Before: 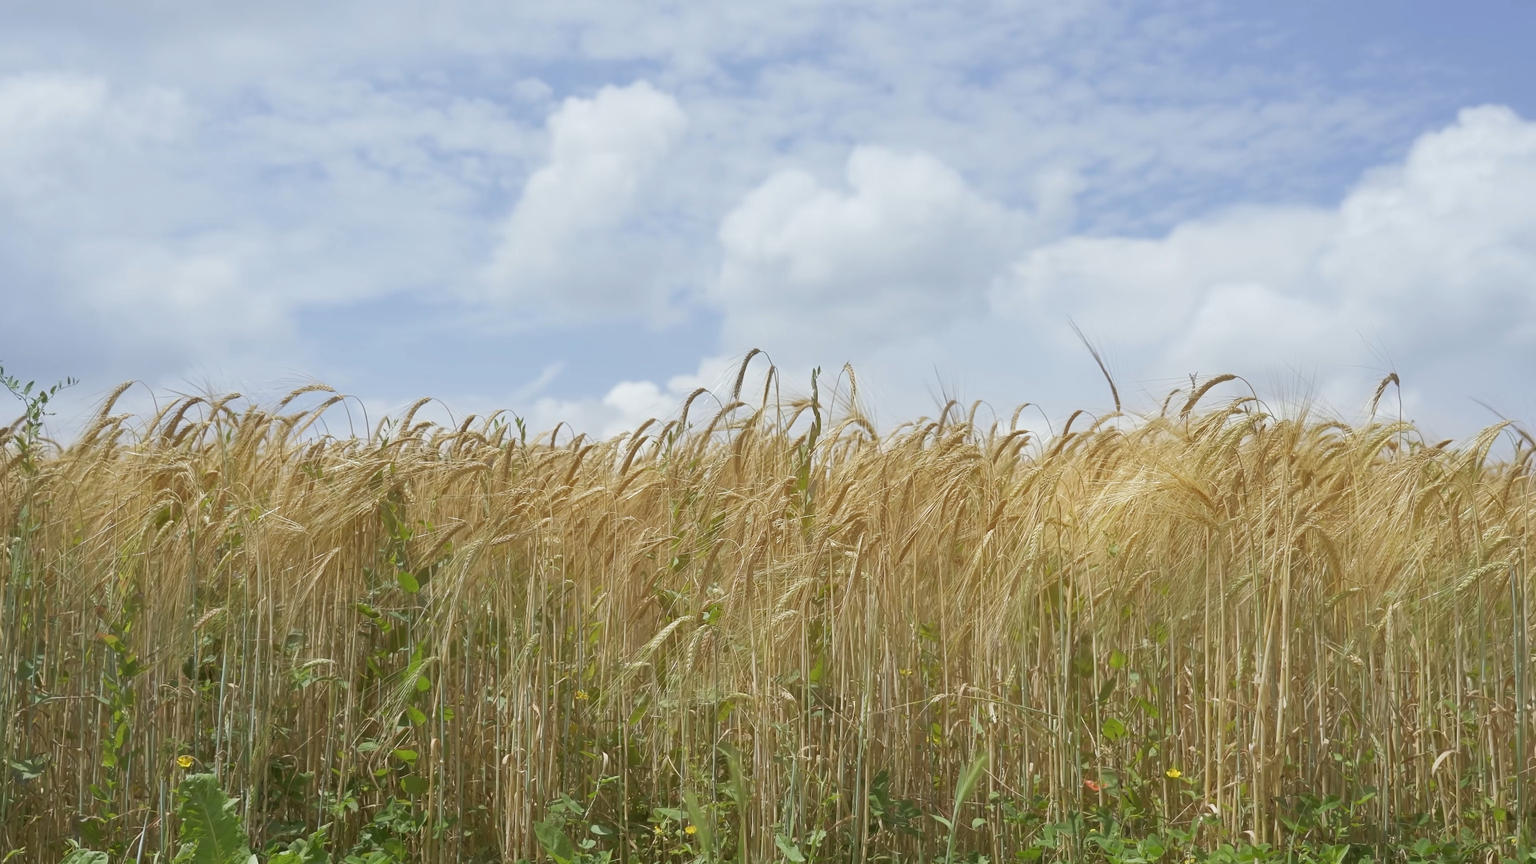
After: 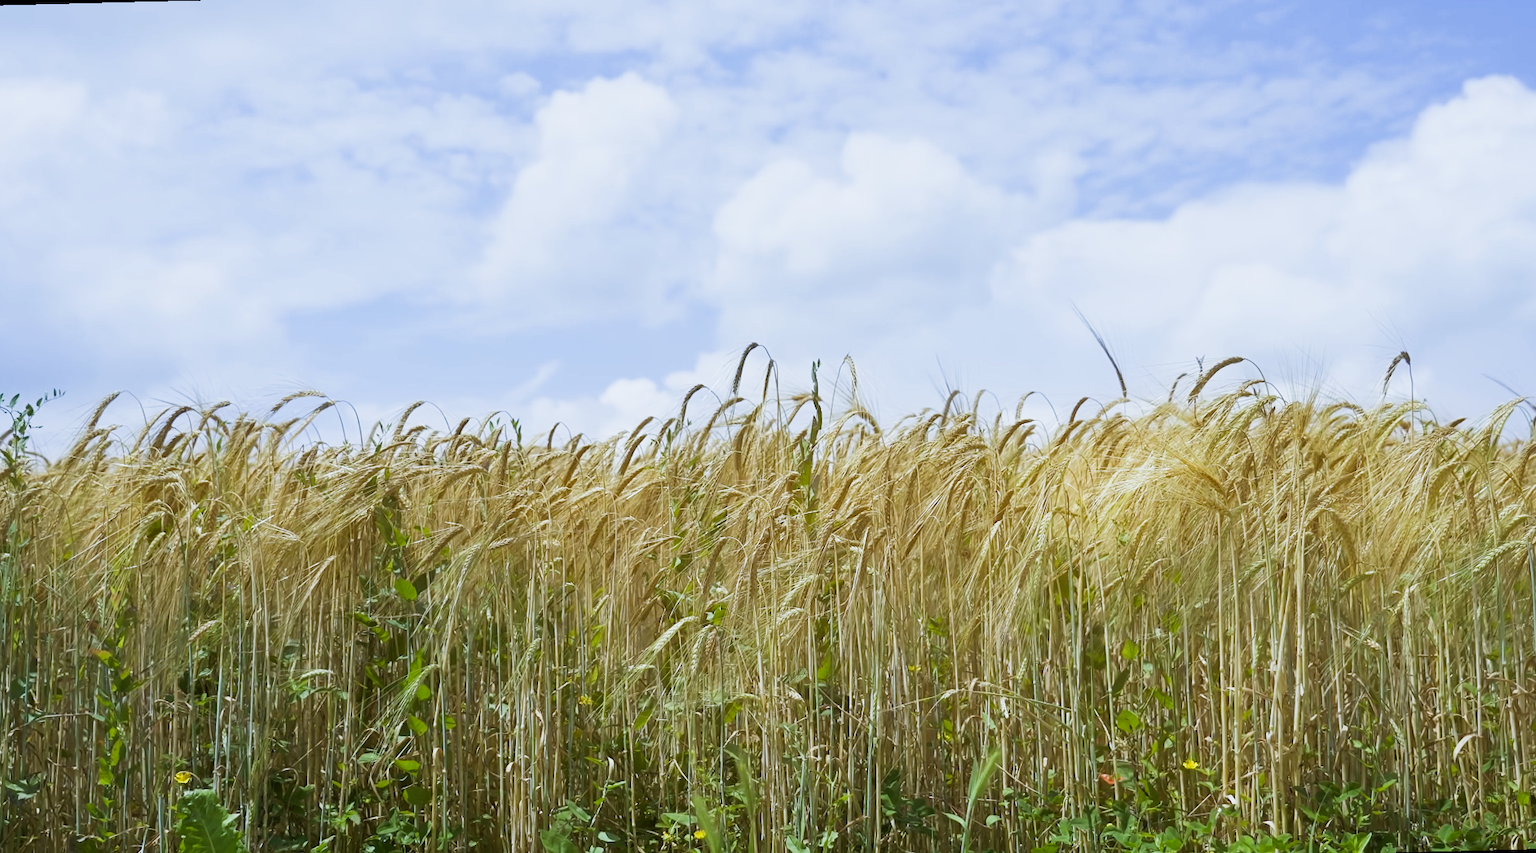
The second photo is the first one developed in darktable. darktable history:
rotate and perspective: rotation -1.42°, crop left 0.016, crop right 0.984, crop top 0.035, crop bottom 0.965
sigmoid: contrast 1.86, skew 0.35
white balance: red 0.931, blue 1.11
